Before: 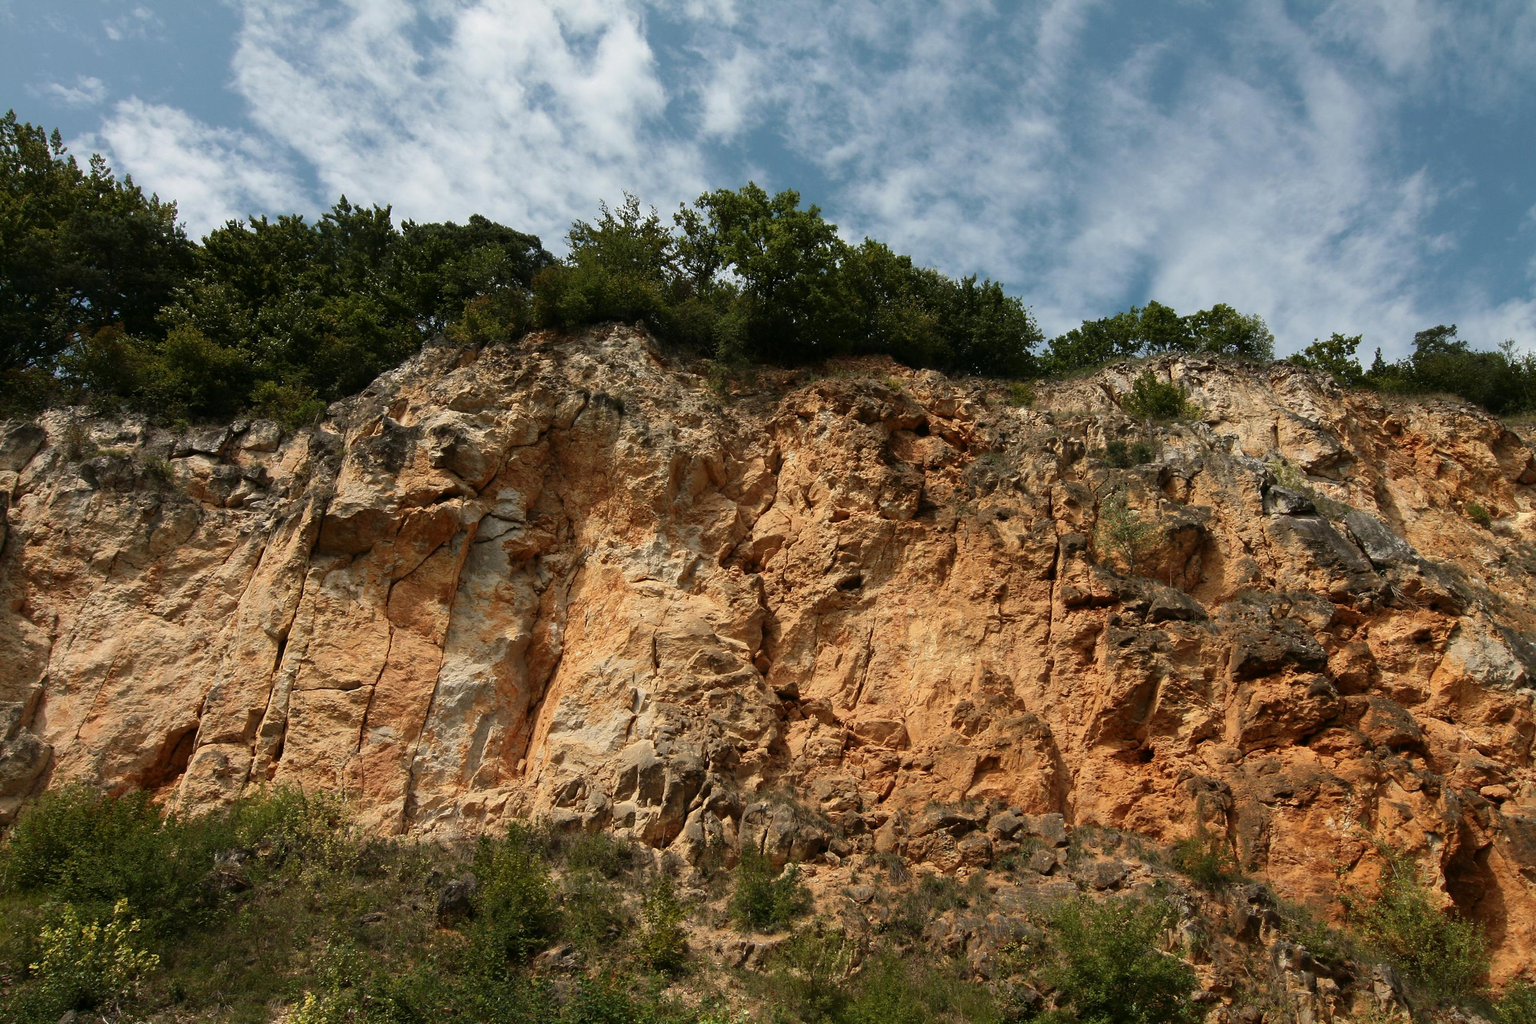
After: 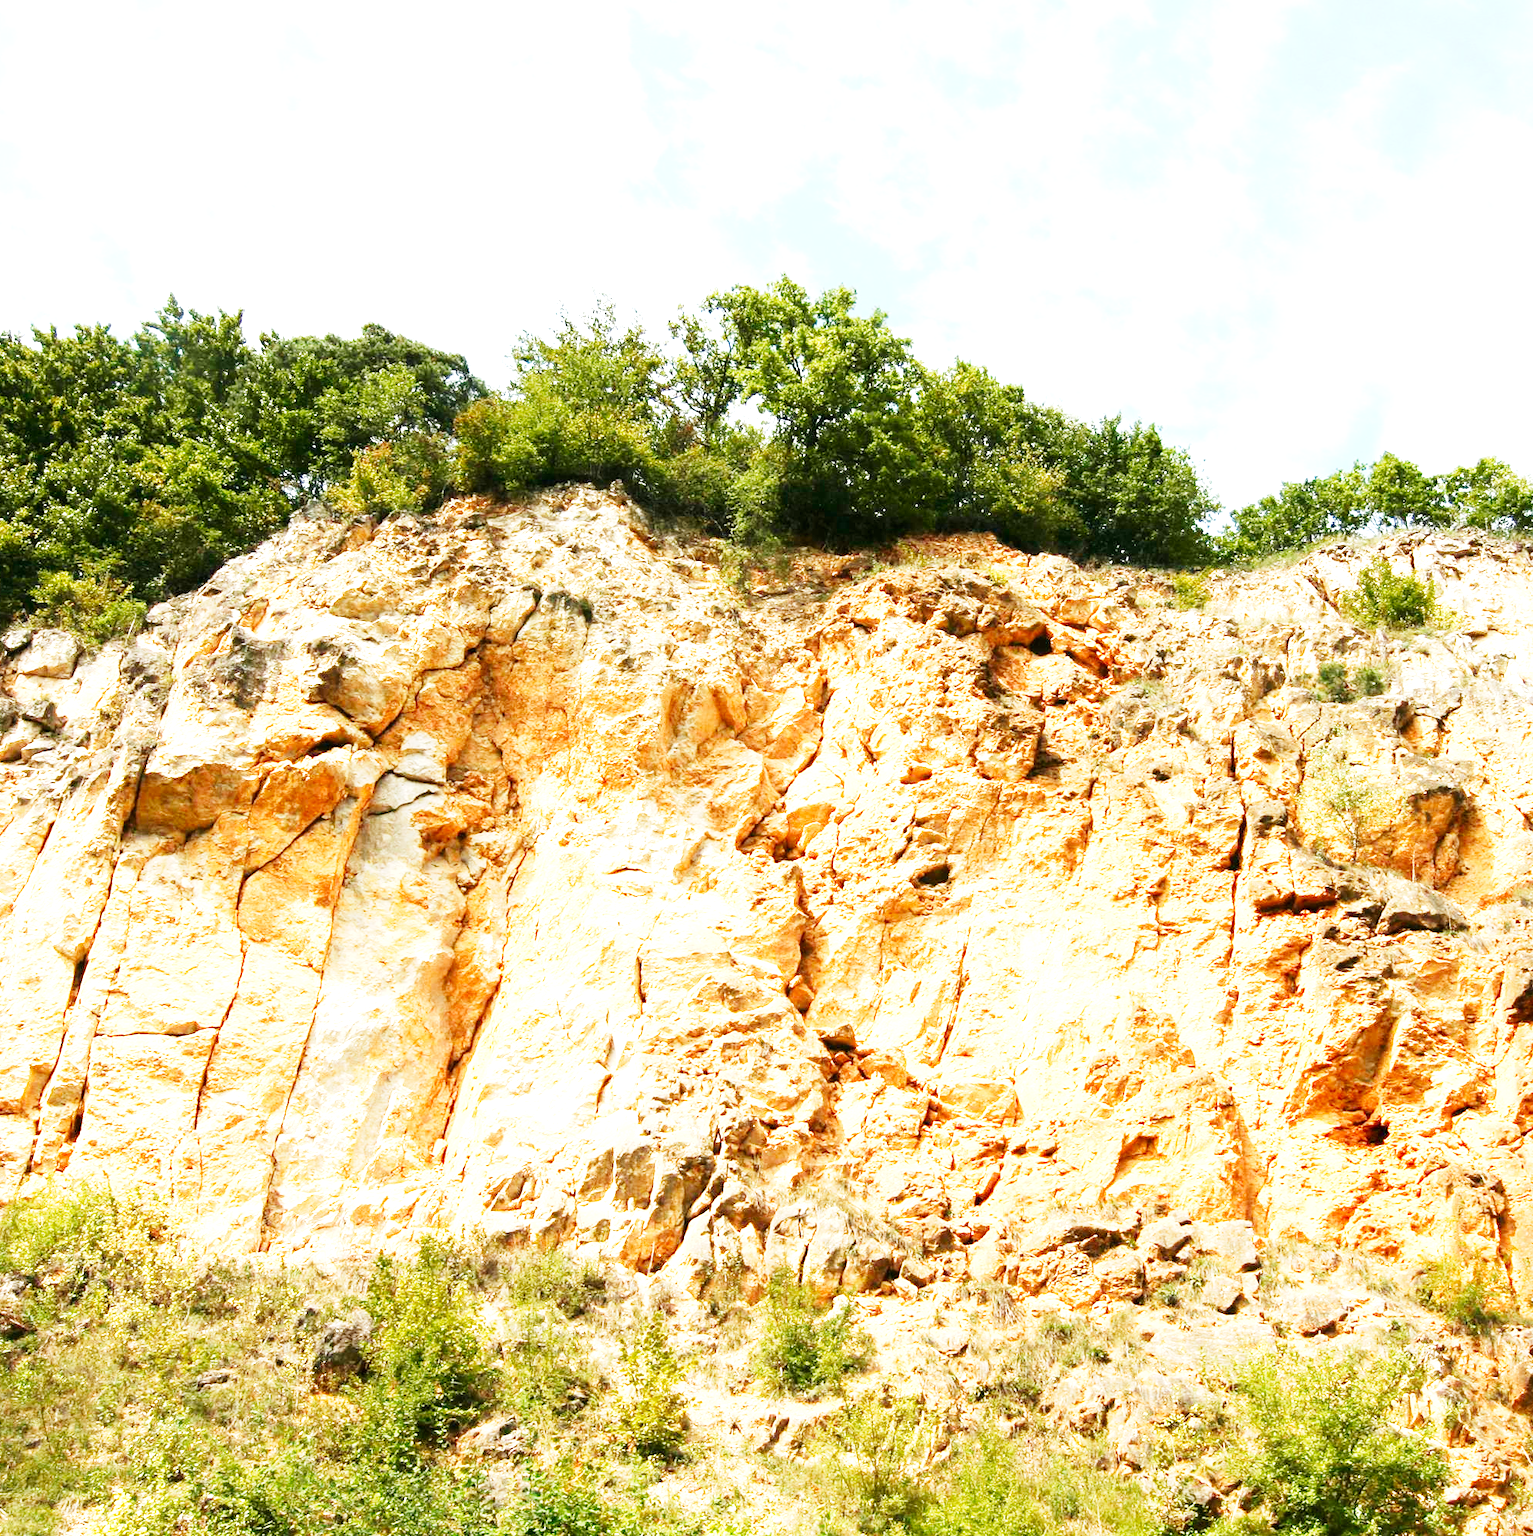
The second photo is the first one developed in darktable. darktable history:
base curve: curves: ch0 [(0, 0) (0, 0.001) (0.001, 0.001) (0.004, 0.002) (0.007, 0.004) (0.015, 0.013) (0.033, 0.045) (0.052, 0.096) (0.075, 0.17) (0.099, 0.241) (0.163, 0.42) (0.219, 0.55) (0.259, 0.616) (0.327, 0.722) (0.365, 0.765) (0.522, 0.873) (0.547, 0.881) (0.689, 0.919) (0.826, 0.952) (1, 1)], preserve colors none
exposure: exposure 2.274 EV, compensate highlight preservation false
crop and rotate: left 14.965%, right 18.499%
color balance rgb: linear chroma grading › global chroma 0.864%, perceptual saturation grading › global saturation 0.116%, global vibrance 9.605%
